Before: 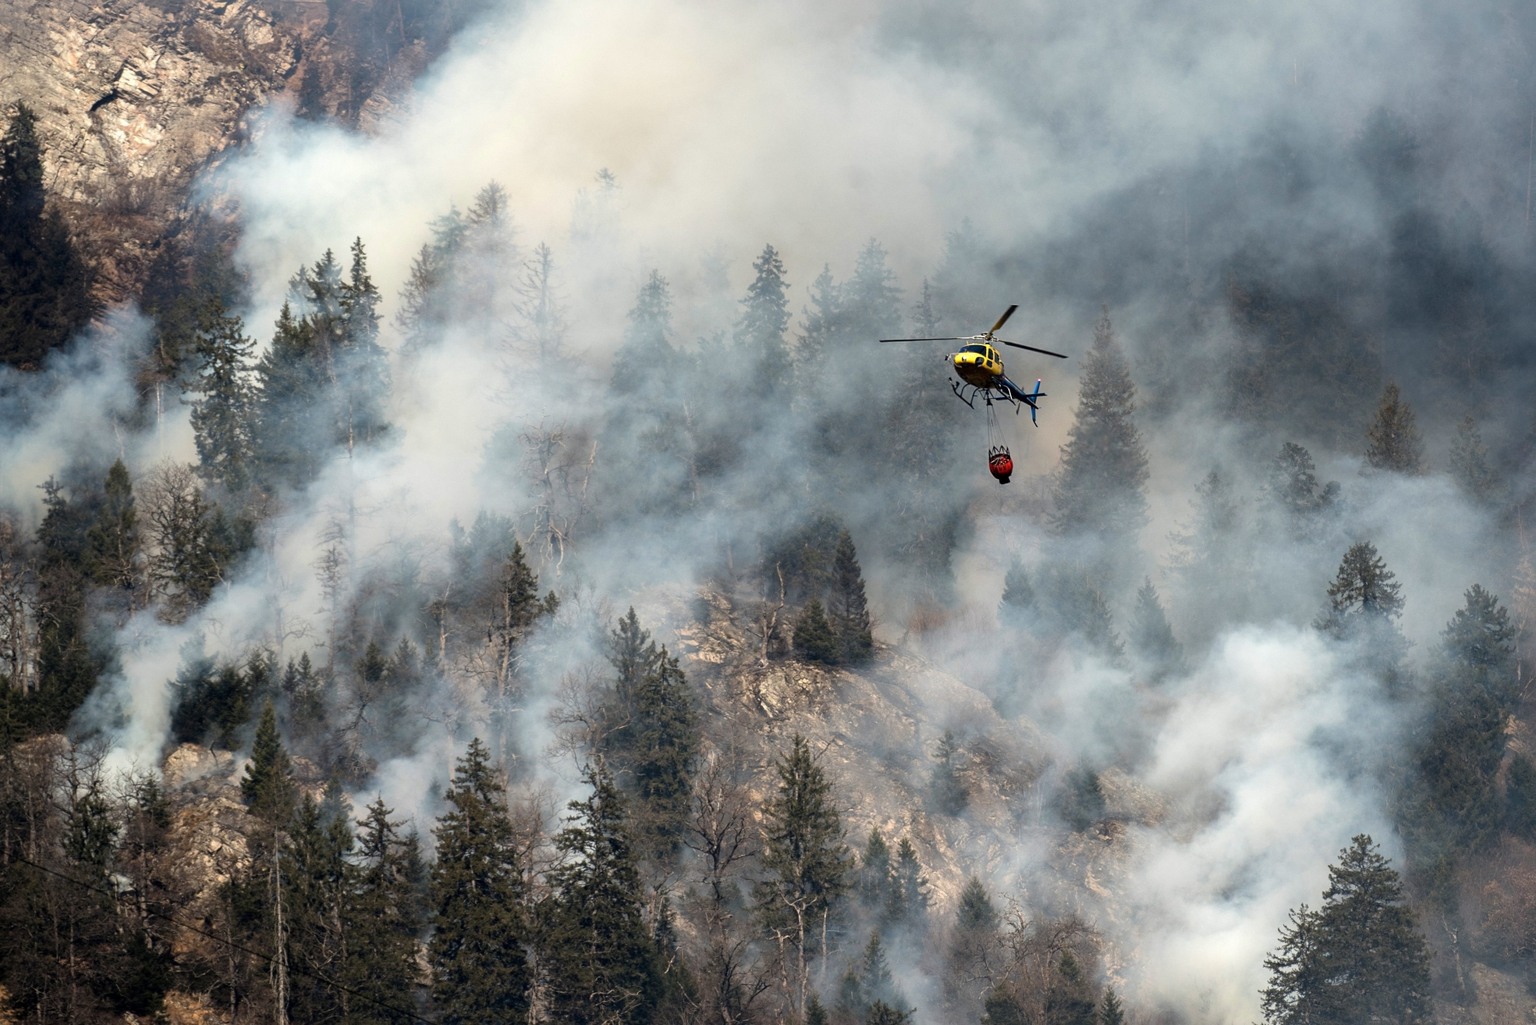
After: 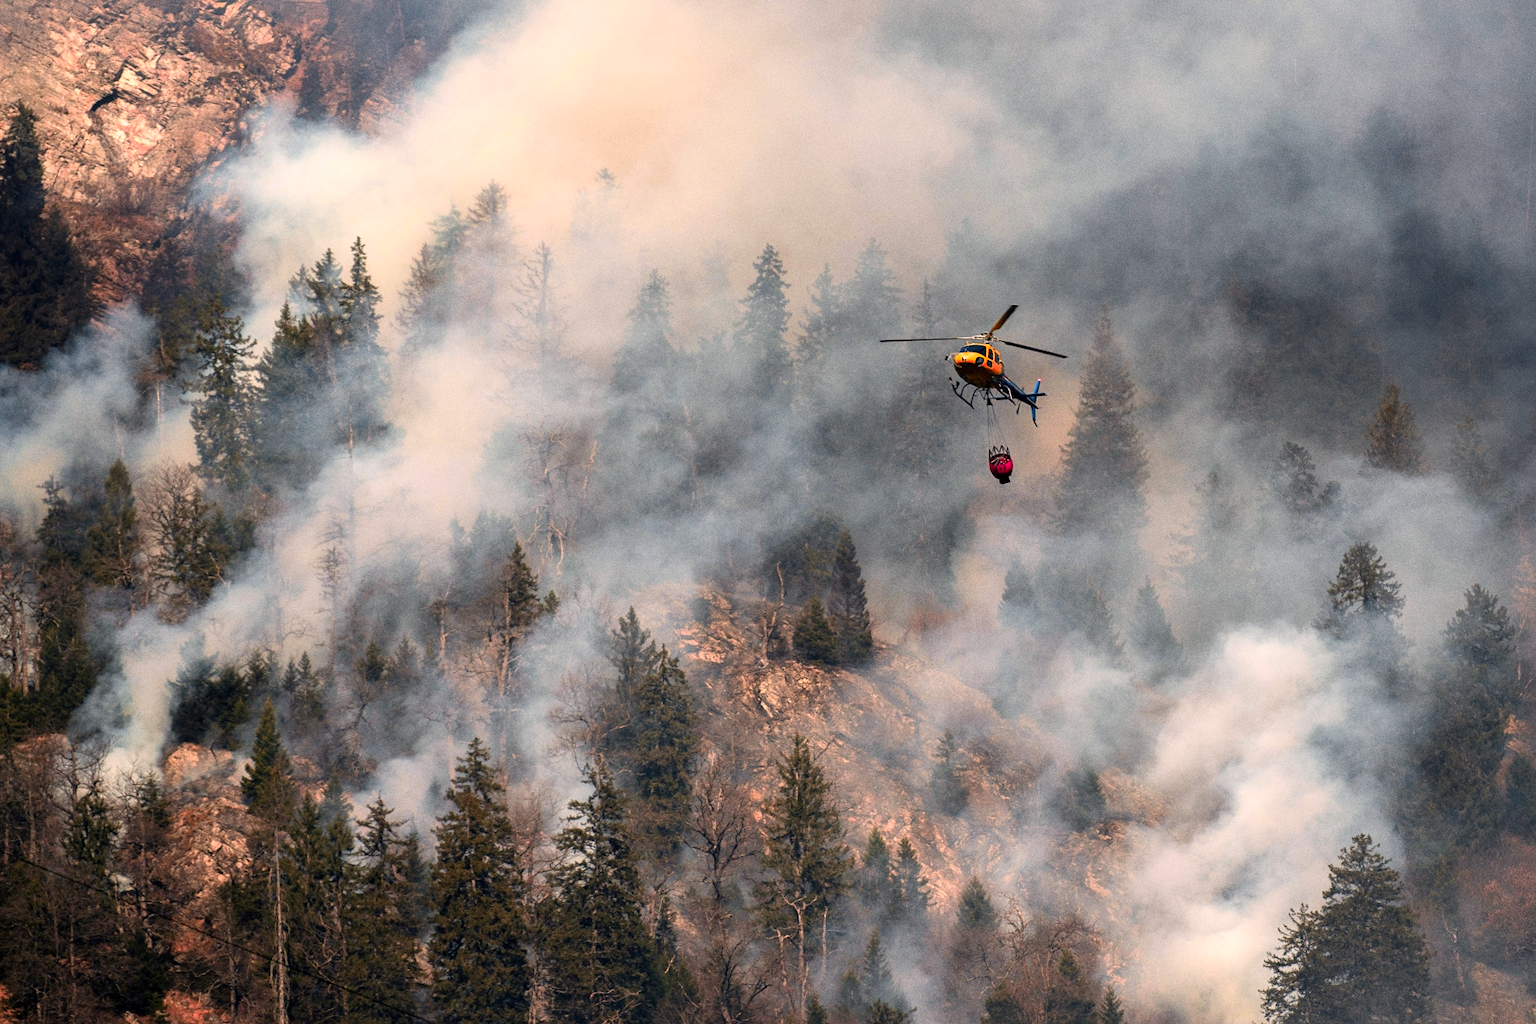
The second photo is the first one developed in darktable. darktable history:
color correction: highlights a* 5.81, highlights b* 4.84
color zones: curves: ch1 [(0.24, 0.634) (0.75, 0.5)]; ch2 [(0.253, 0.437) (0.745, 0.491)], mix 102.12%
grain: coarseness 0.09 ISO
